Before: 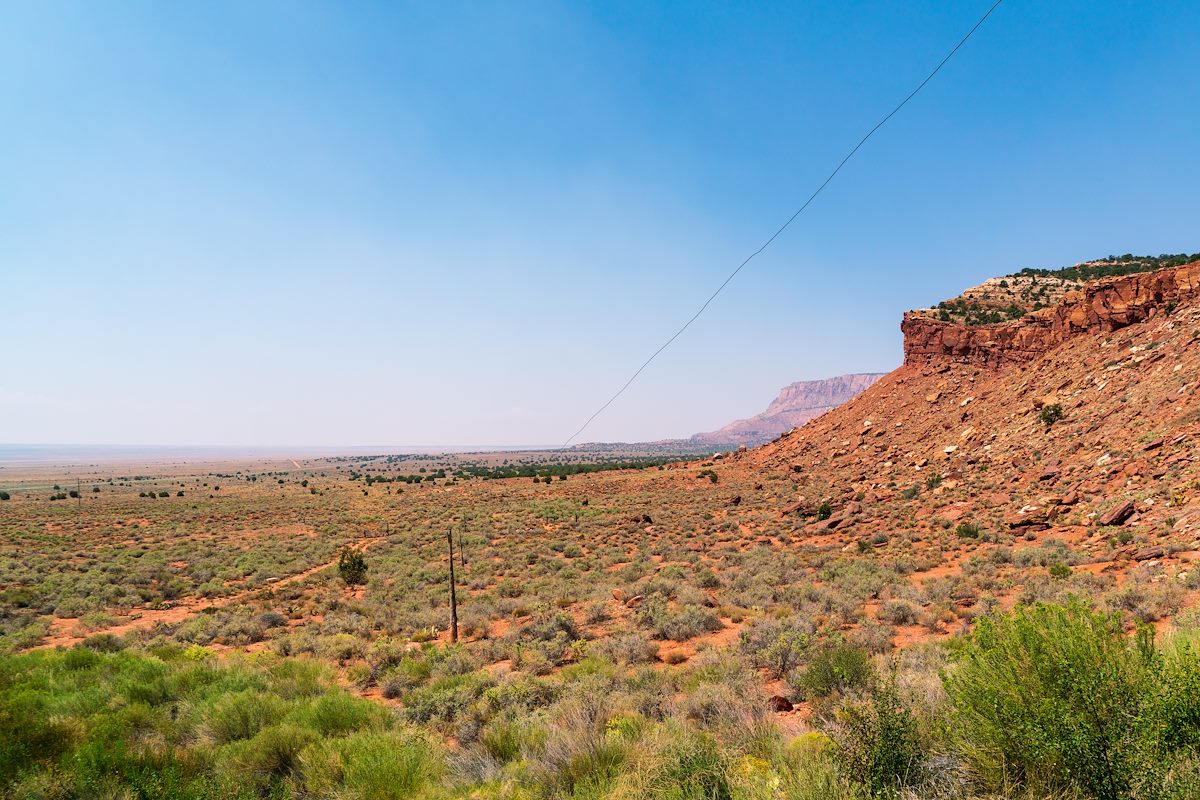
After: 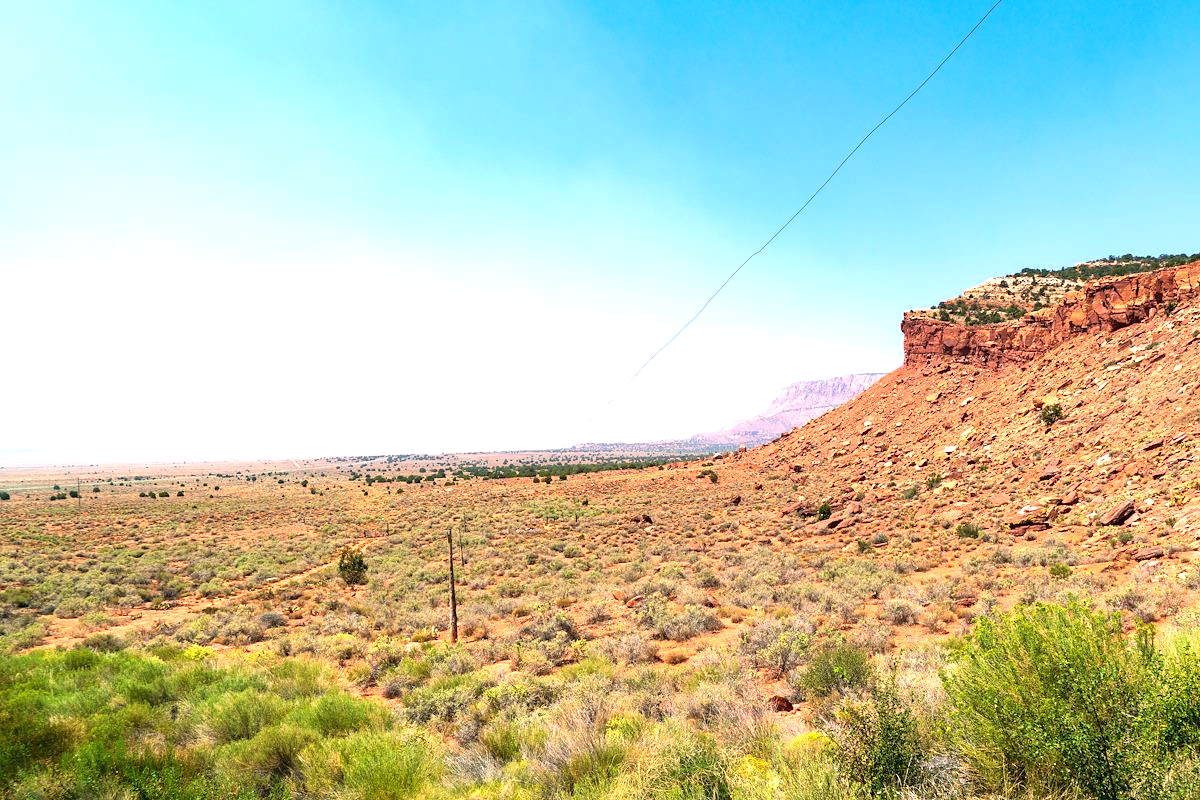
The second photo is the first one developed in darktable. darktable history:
tone equalizer: on, module defaults
exposure: black level correction 0, exposure 1 EV, compensate exposure bias true, compensate highlight preservation false
